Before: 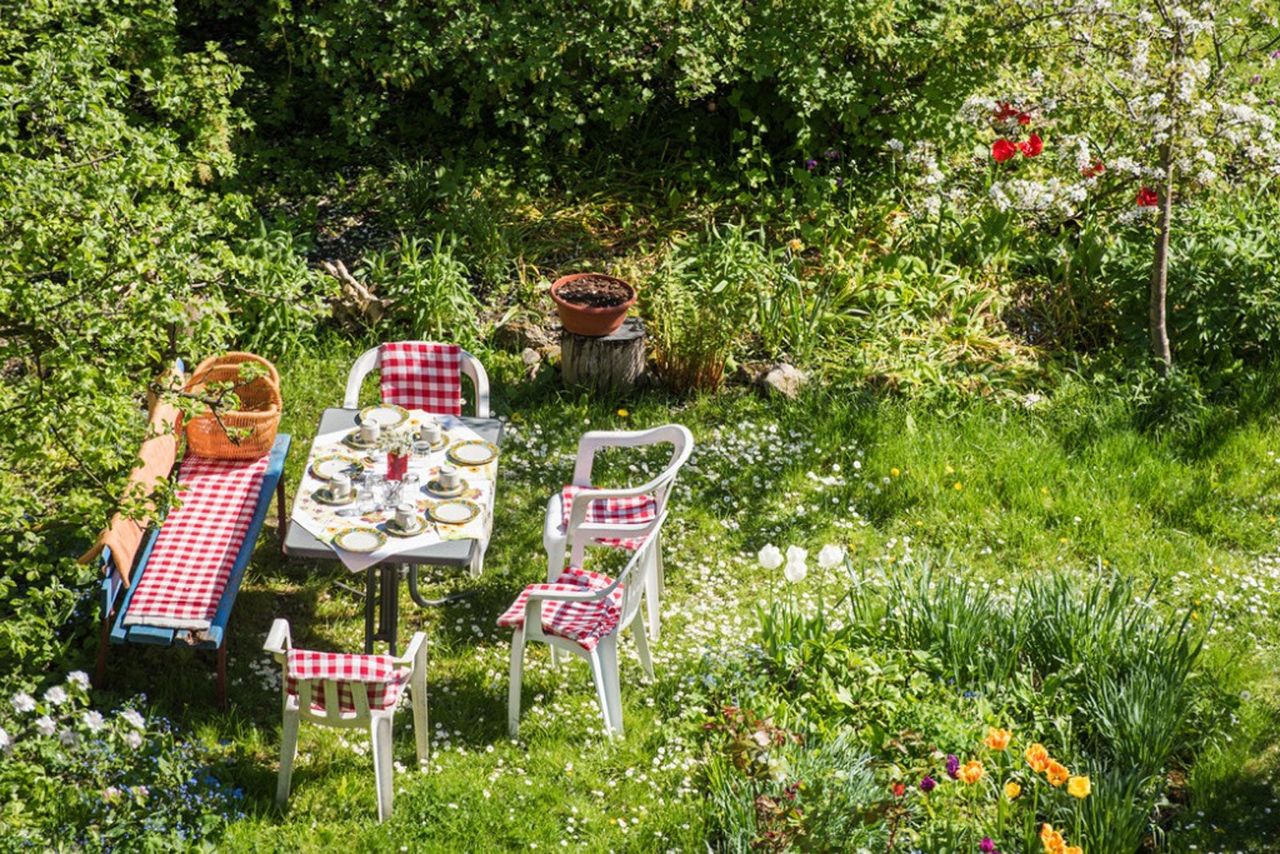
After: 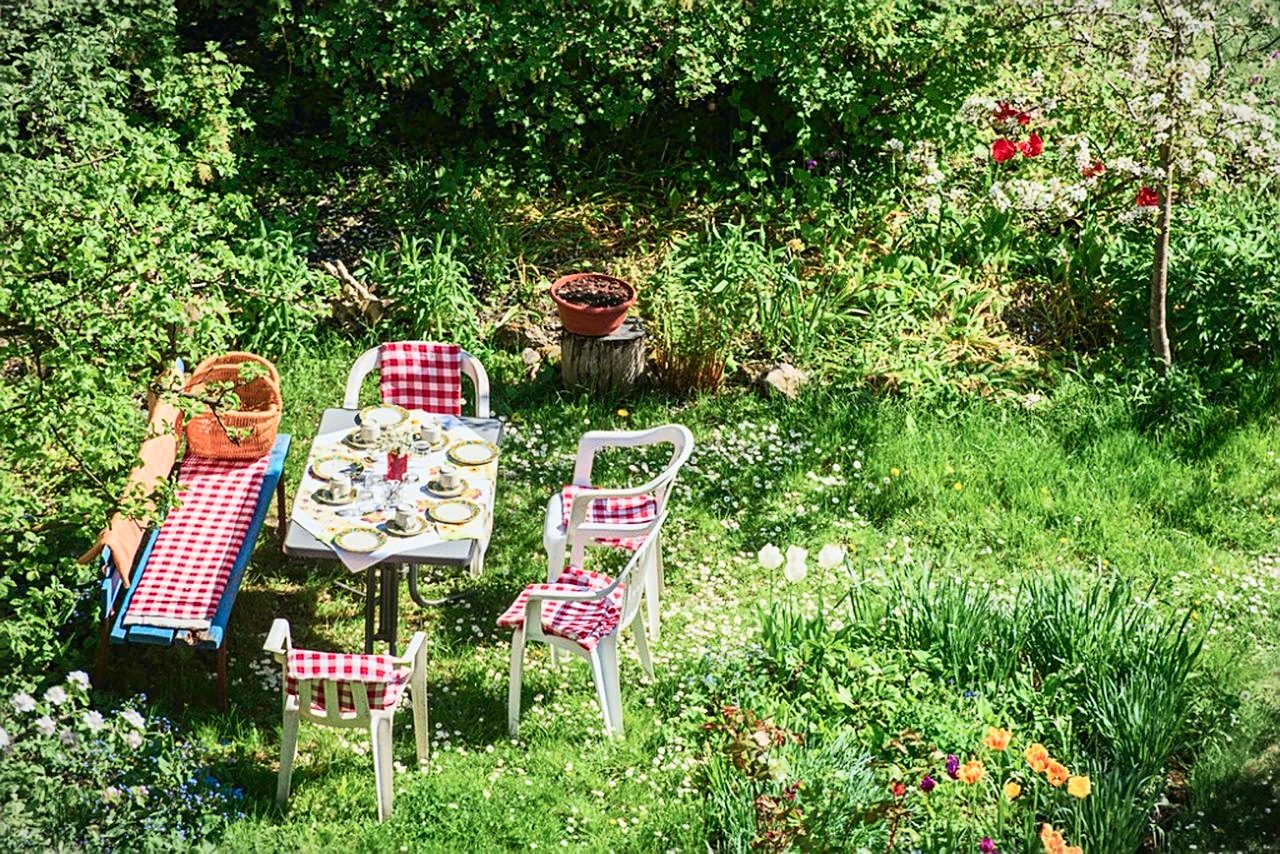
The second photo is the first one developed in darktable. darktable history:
tone curve: curves: ch0 [(0, 0.013) (0.104, 0.103) (0.258, 0.267) (0.448, 0.487) (0.709, 0.794) (0.886, 0.922) (0.994, 0.971)]; ch1 [(0, 0) (0.335, 0.298) (0.446, 0.413) (0.488, 0.484) (0.515, 0.508) (0.566, 0.593) (0.635, 0.661) (1, 1)]; ch2 [(0, 0) (0.314, 0.301) (0.437, 0.403) (0.502, 0.494) (0.528, 0.54) (0.557, 0.559) (0.612, 0.62) (0.715, 0.691) (1, 1)], color space Lab, independent channels, preserve colors none
sharpen: on, module defaults
vignetting: fall-off start 100%, brightness -0.282, width/height ratio 1.31
